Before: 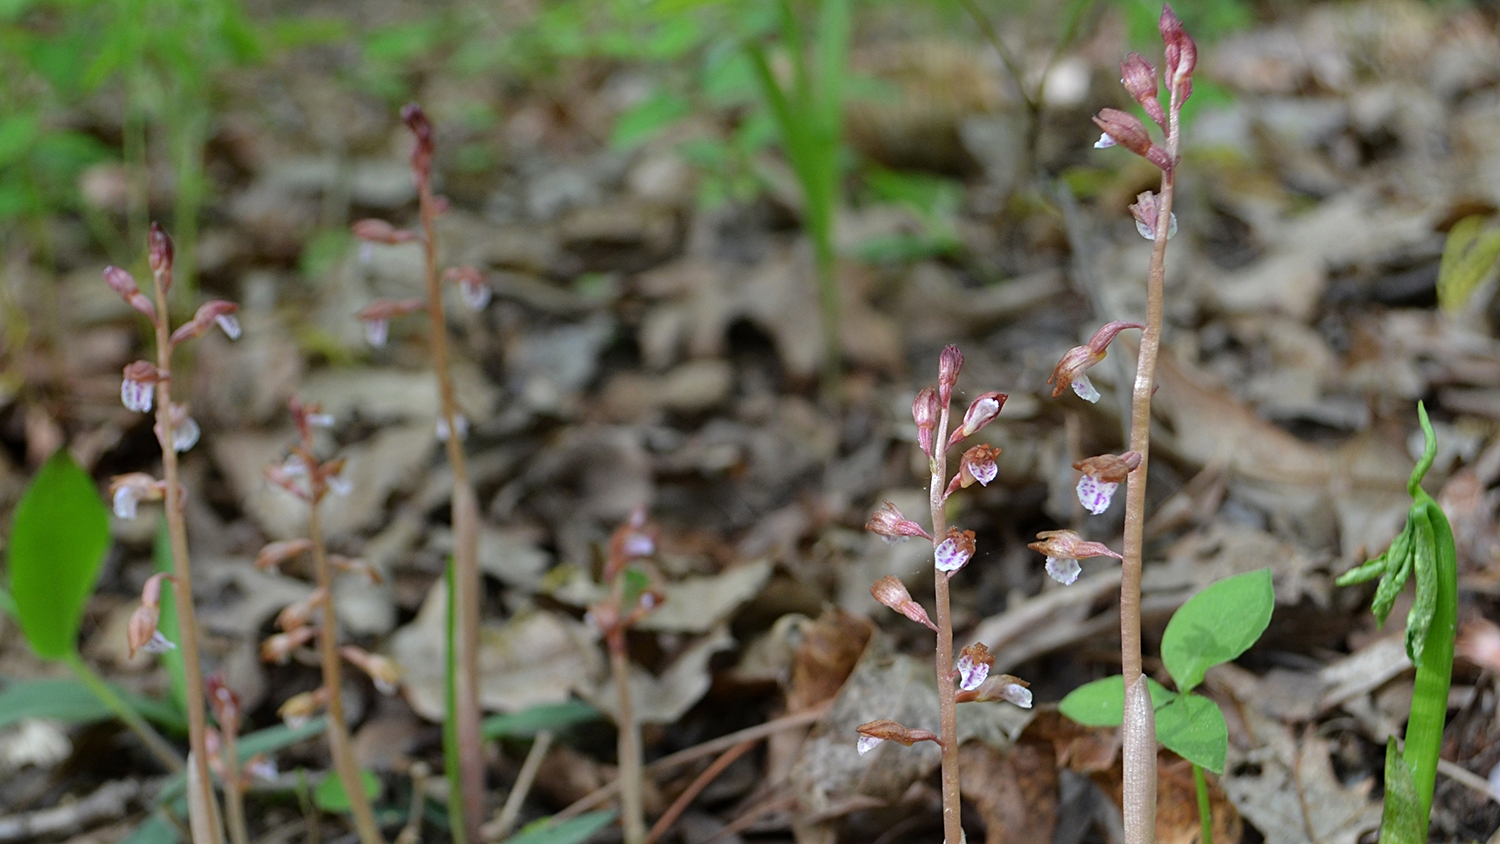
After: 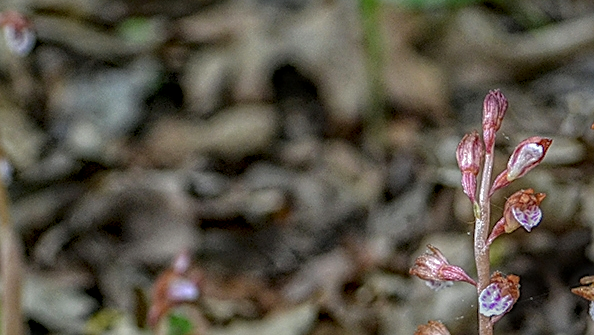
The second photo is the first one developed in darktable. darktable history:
local contrast: highlights 1%, shadows 6%, detail 199%, midtone range 0.251
crop: left 30.41%, top 30.238%, right 29.987%, bottom 29.975%
haze removal: compatibility mode true, adaptive false
sharpen: on, module defaults
